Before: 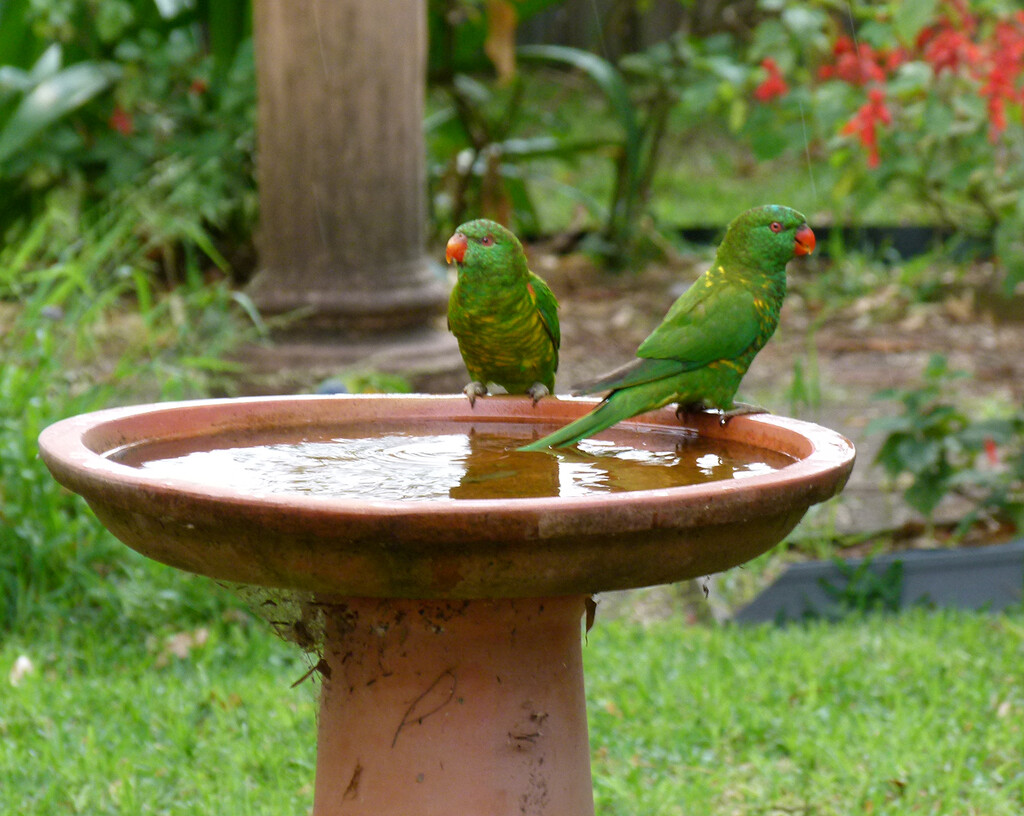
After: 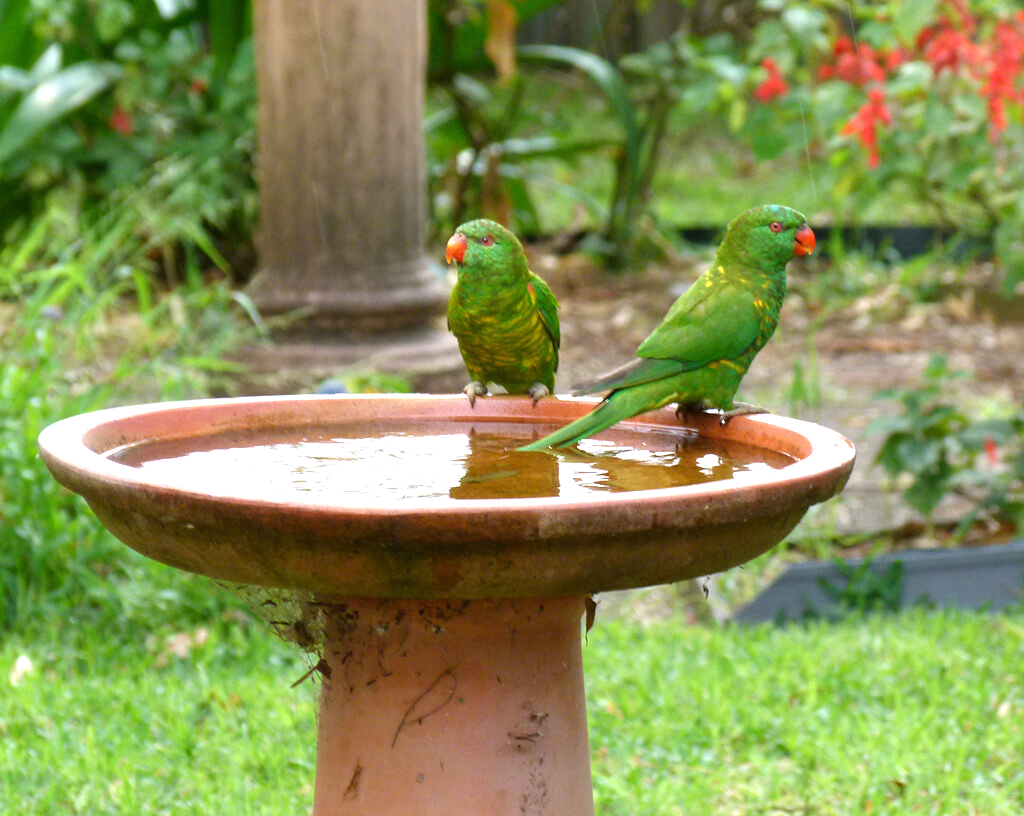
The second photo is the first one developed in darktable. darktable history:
exposure: exposure 0.645 EV, compensate highlight preservation false
